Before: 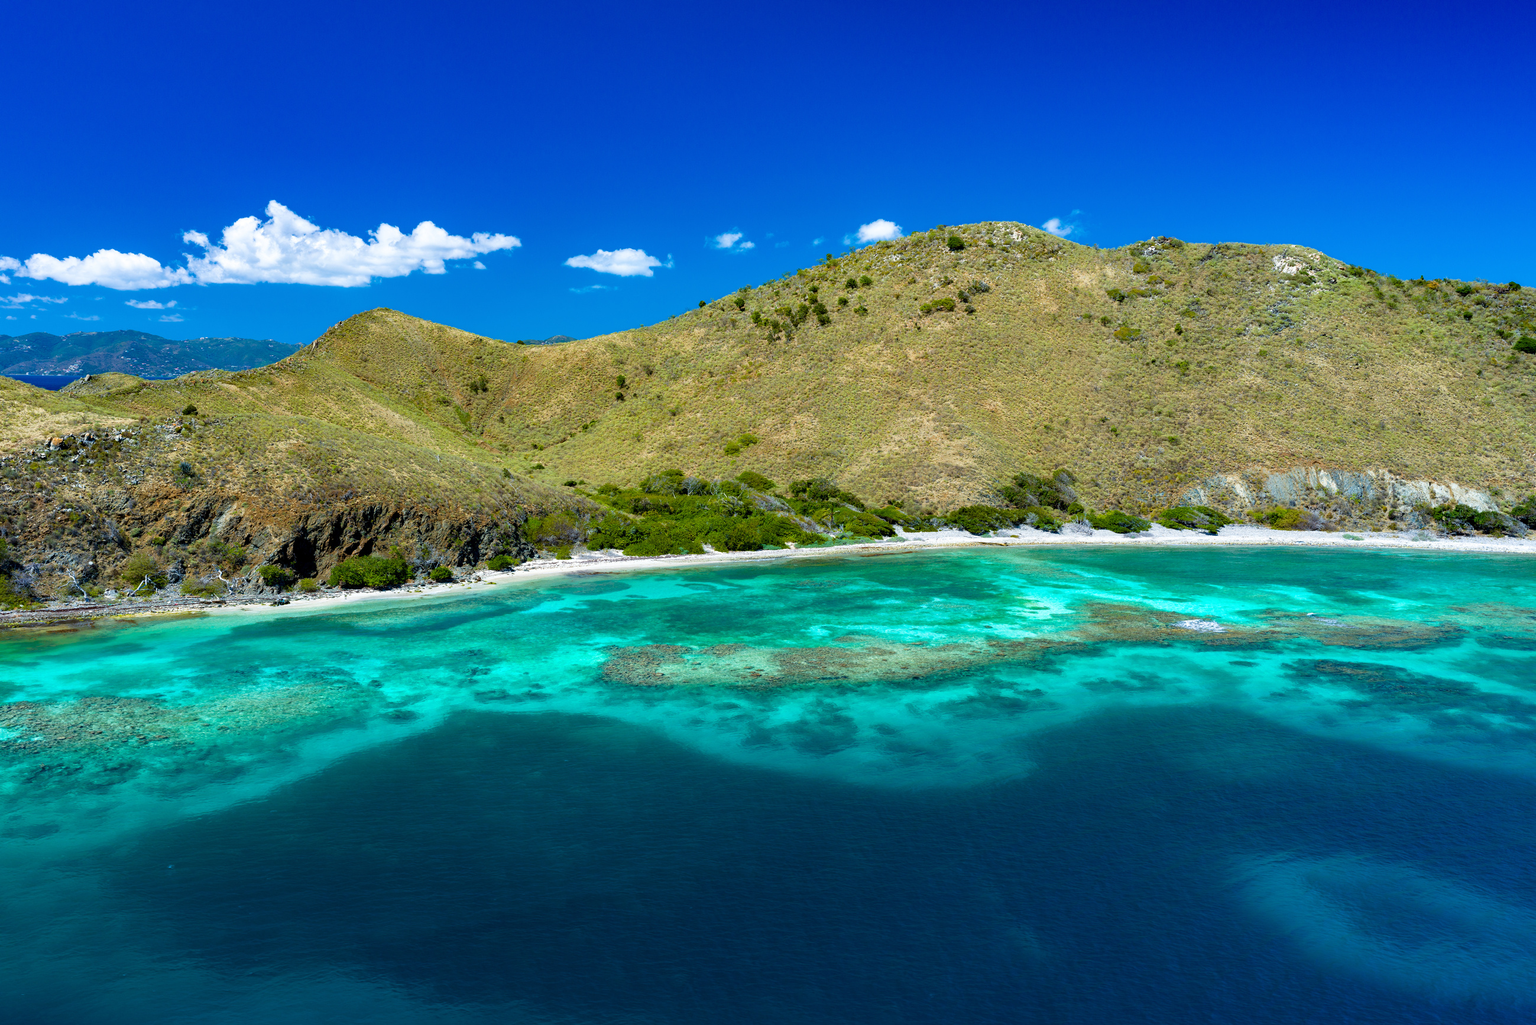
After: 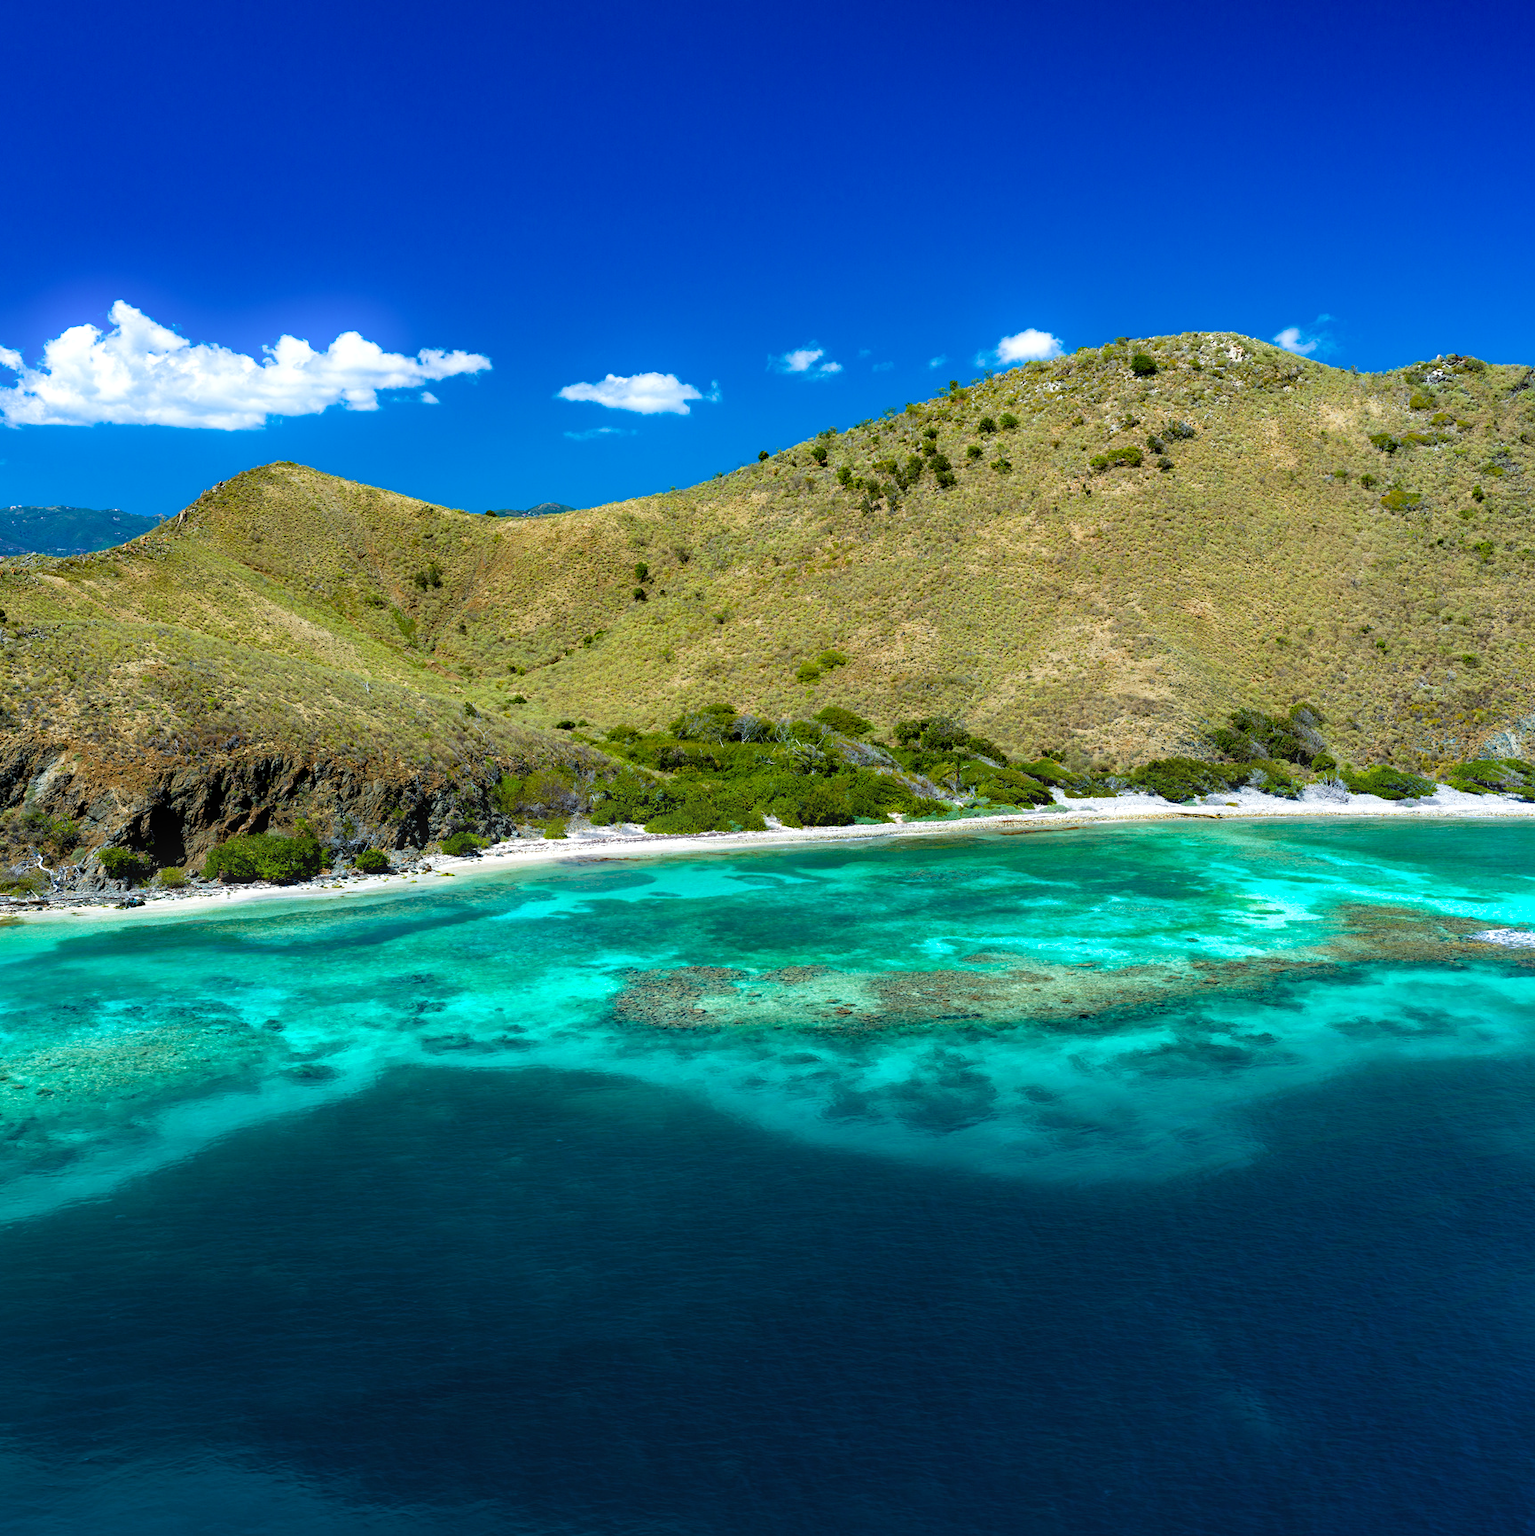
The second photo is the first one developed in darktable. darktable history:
haze removal: compatibility mode true, adaptive false
levels: levels [0.031, 0.5, 0.969]
crop and rotate: left 12.648%, right 20.685%
bloom: size 9%, threshold 100%, strength 7%
